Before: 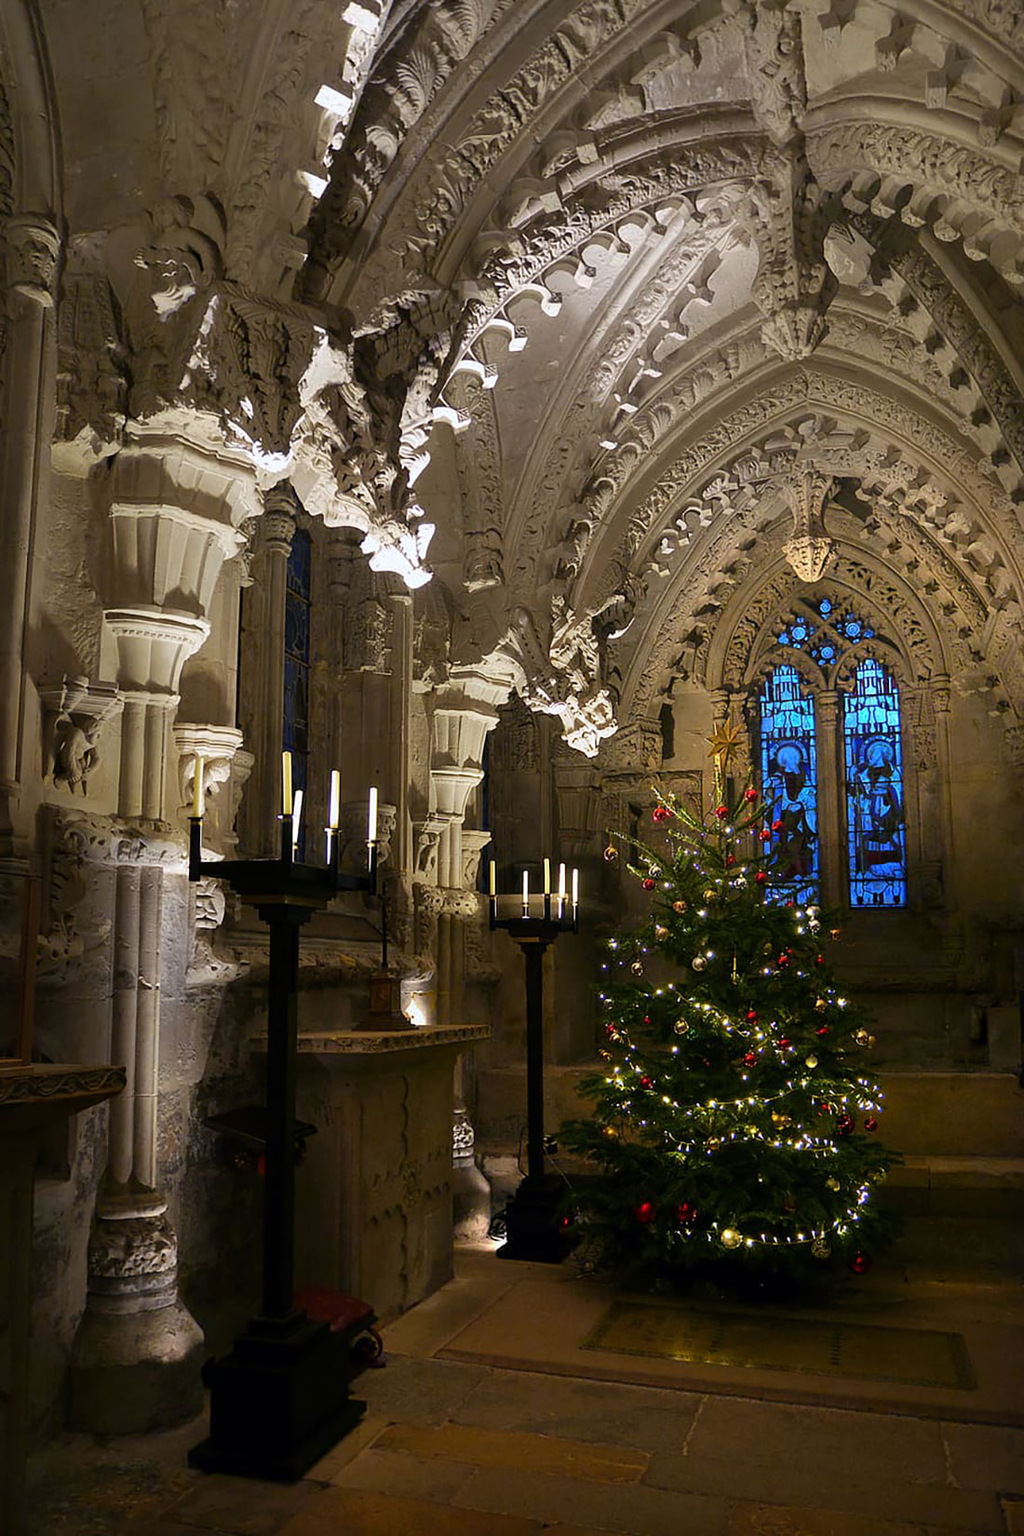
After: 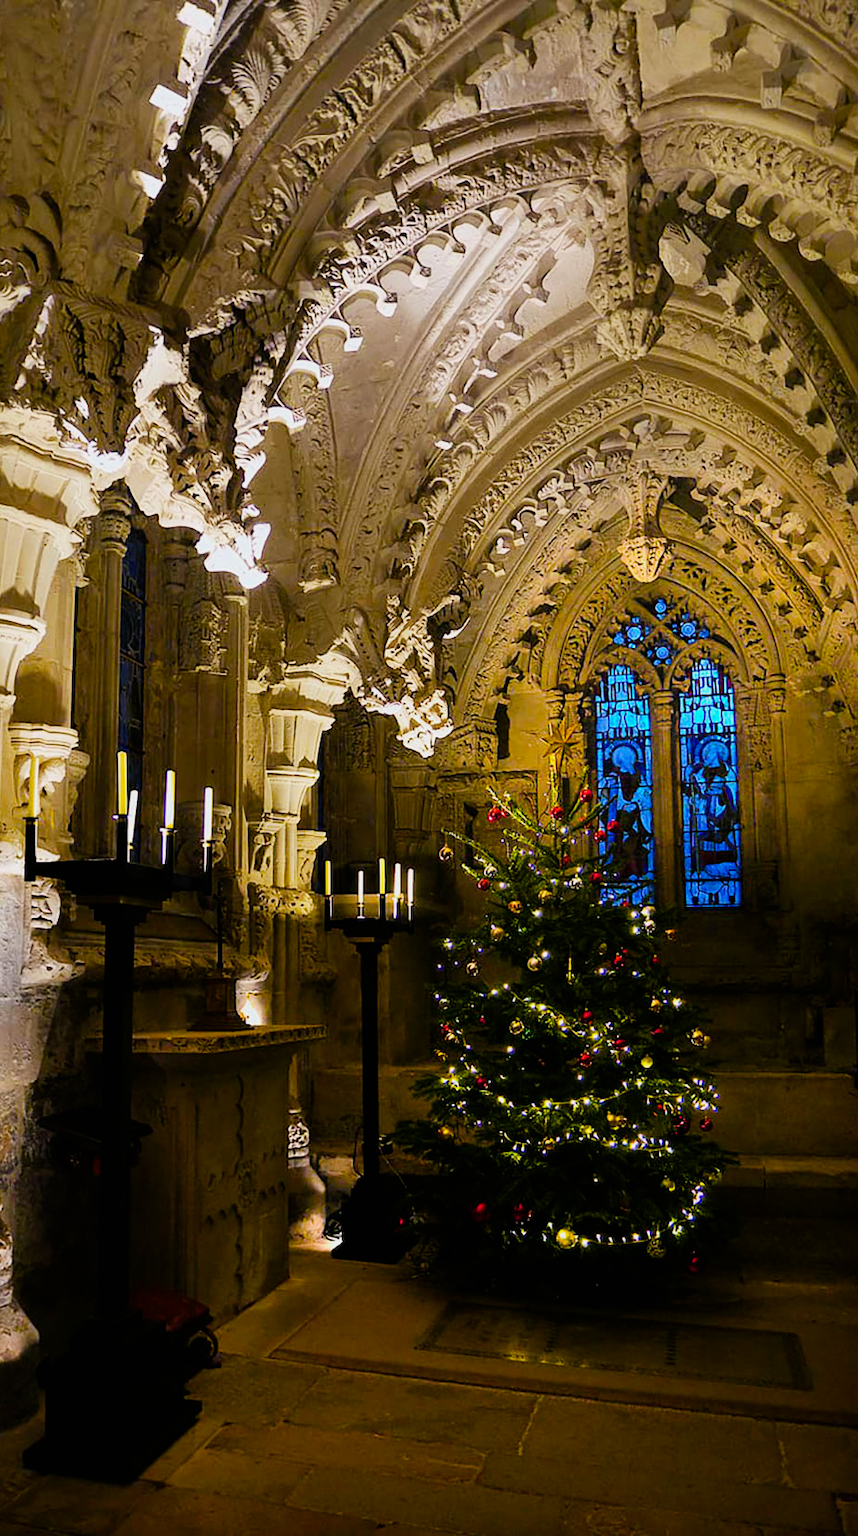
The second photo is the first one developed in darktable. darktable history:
color balance rgb: linear chroma grading › global chroma 9%, perceptual saturation grading › global saturation 36%, perceptual saturation grading › shadows 35%, perceptual brilliance grading › global brilliance 15%, perceptual brilliance grading › shadows -35%, global vibrance 15%
crop: left 16.145%
filmic rgb: black relative exposure -7.15 EV, white relative exposure 5.36 EV, hardness 3.02
exposure: black level correction -0.002, exposure 0.54 EV, compensate highlight preservation false
